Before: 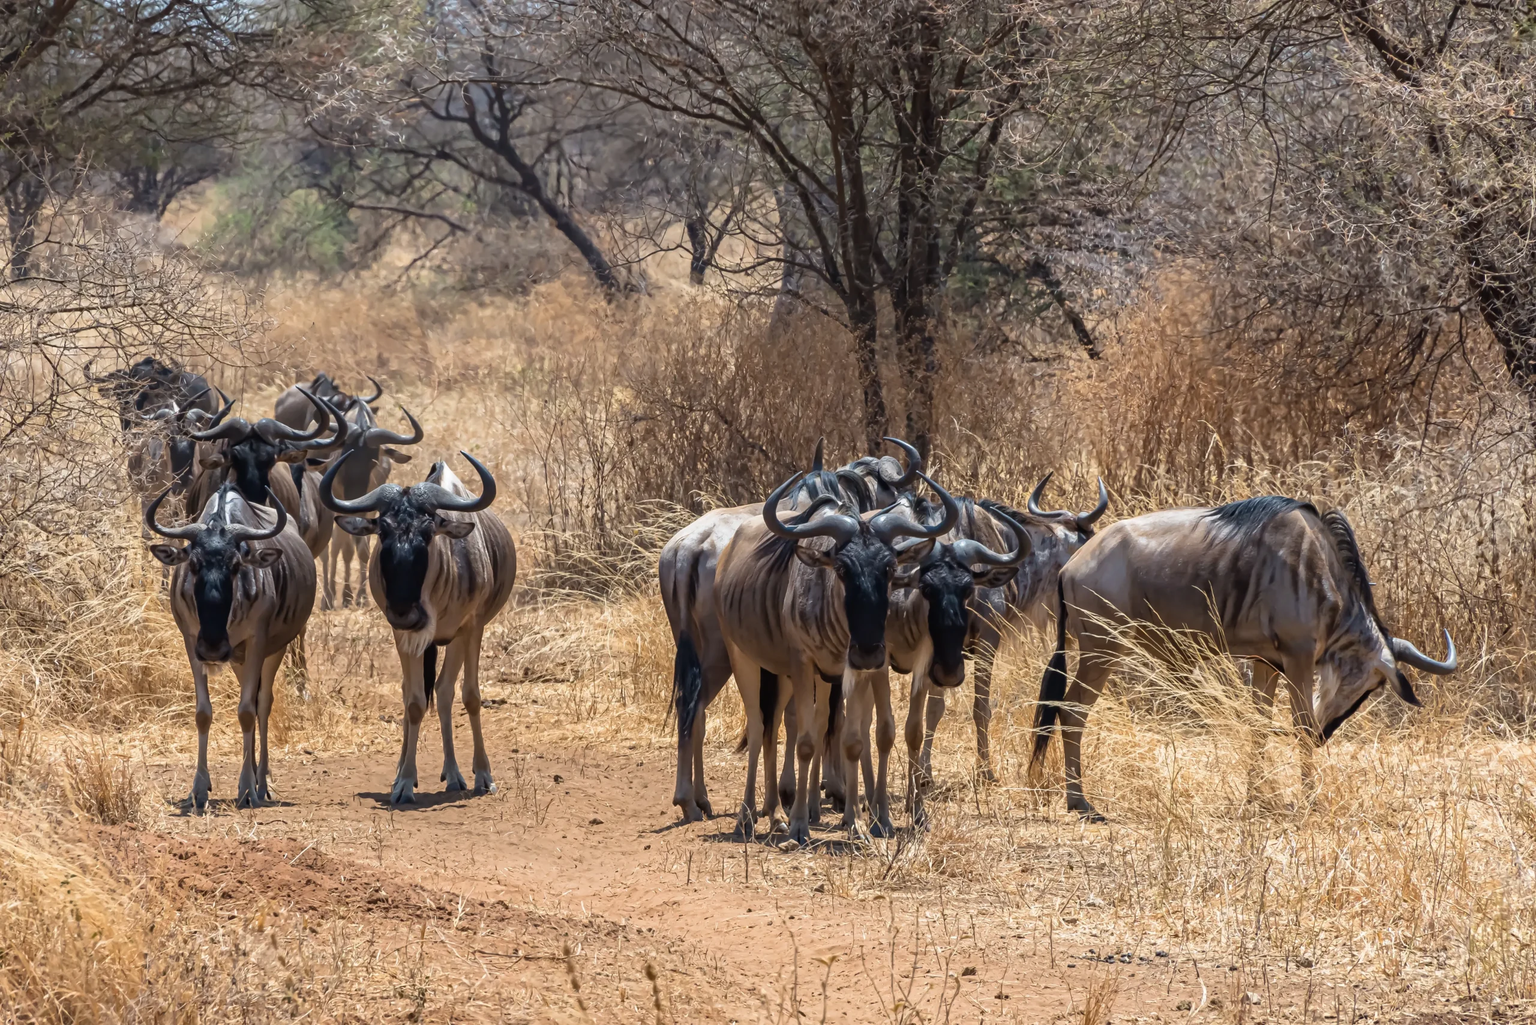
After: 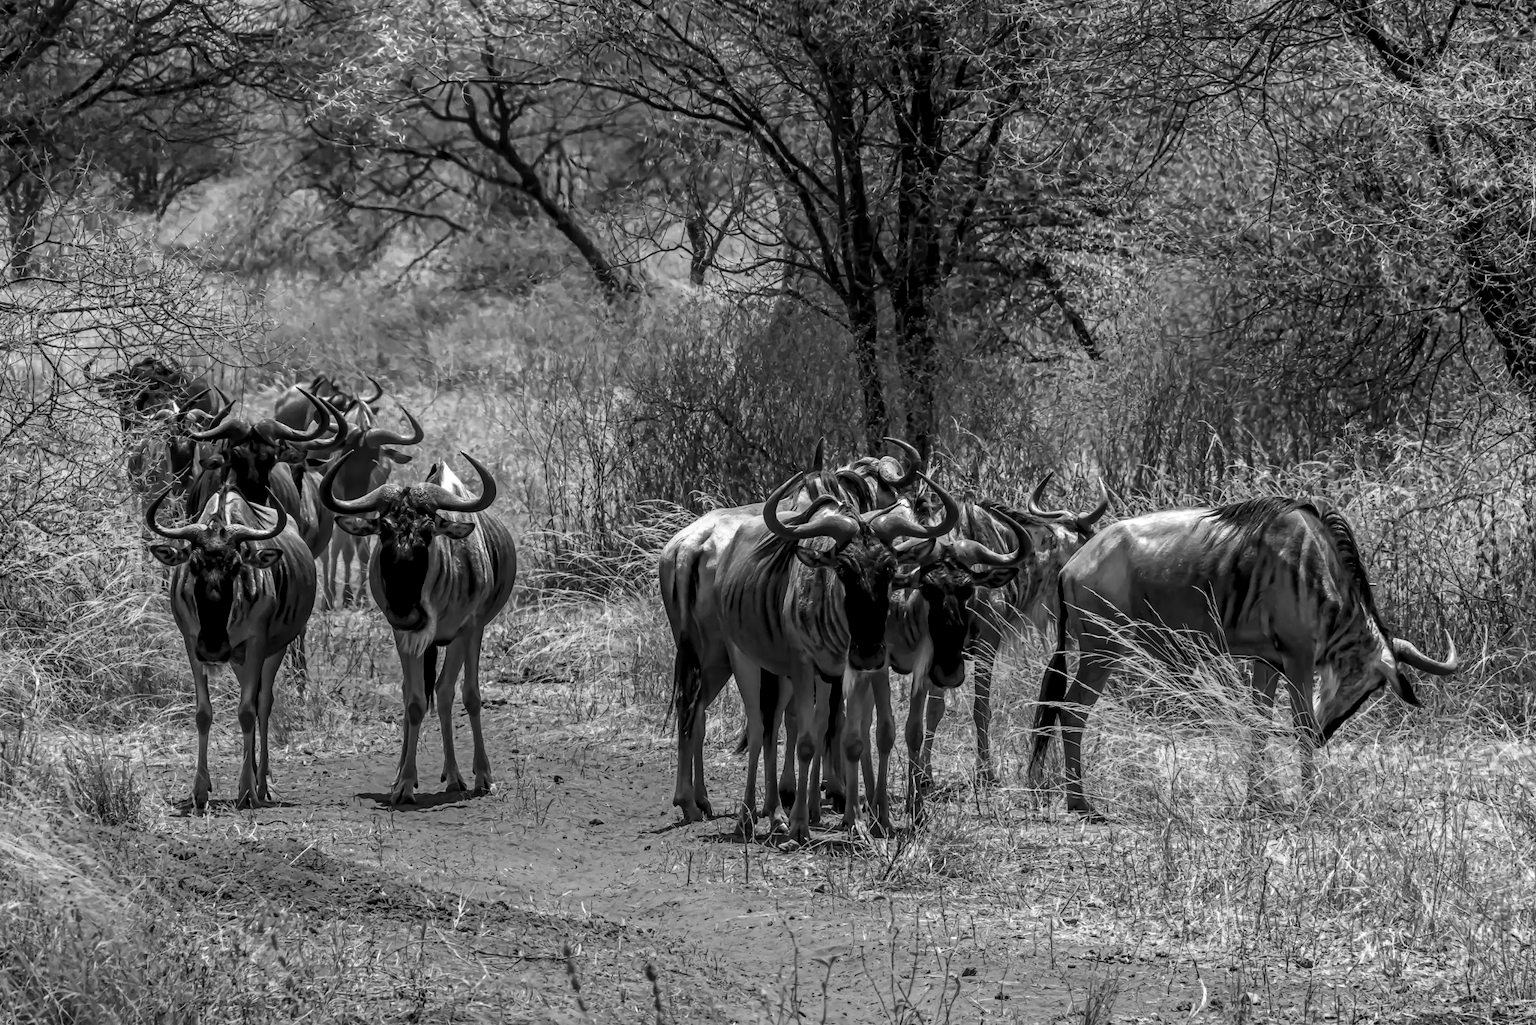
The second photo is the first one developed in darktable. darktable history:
contrast brightness saturation: contrast 0.134, brightness -0.051, saturation 0.159
color zones: curves: ch0 [(0.002, 0.589) (0.107, 0.484) (0.146, 0.249) (0.217, 0.352) (0.309, 0.525) (0.39, 0.404) (0.455, 0.169) (0.597, 0.055) (0.724, 0.212) (0.775, 0.691) (0.869, 0.571) (1, 0.587)]; ch1 [(0, 0) (0.143, 0) (0.286, 0) (0.429, 0) (0.571, 0) (0.714, 0) (0.857, 0)]
local contrast: detail 142%
